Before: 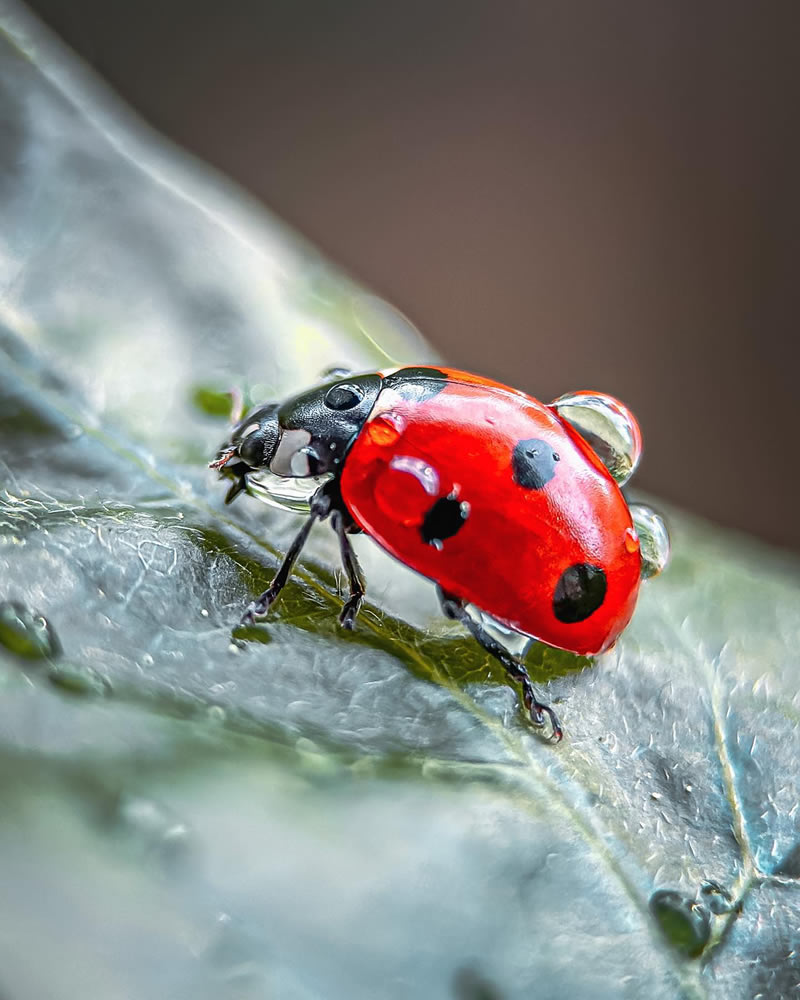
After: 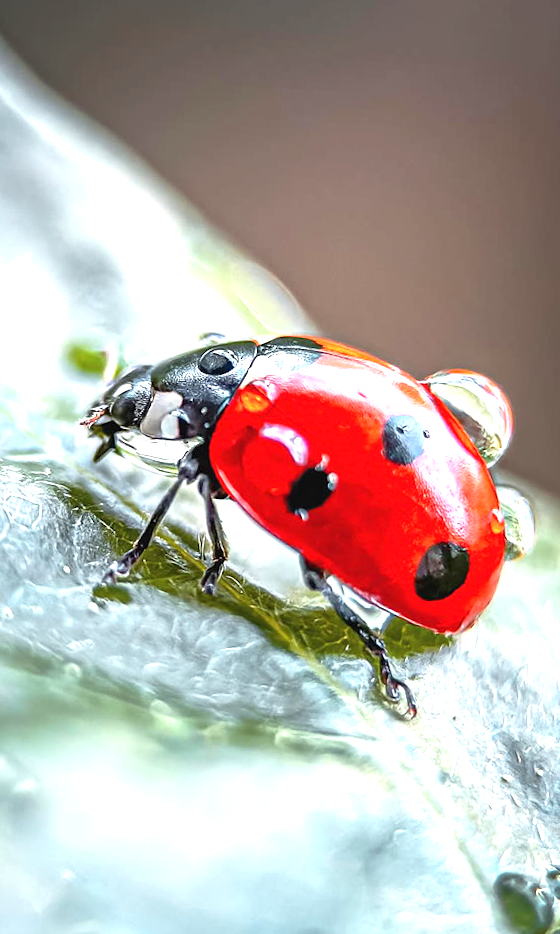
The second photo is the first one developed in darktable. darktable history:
crop and rotate: angle -3.27°, left 14.277%, top 0.028%, right 10.766%, bottom 0.028%
exposure: black level correction 0, exposure 1 EV, compensate highlight preservation false
